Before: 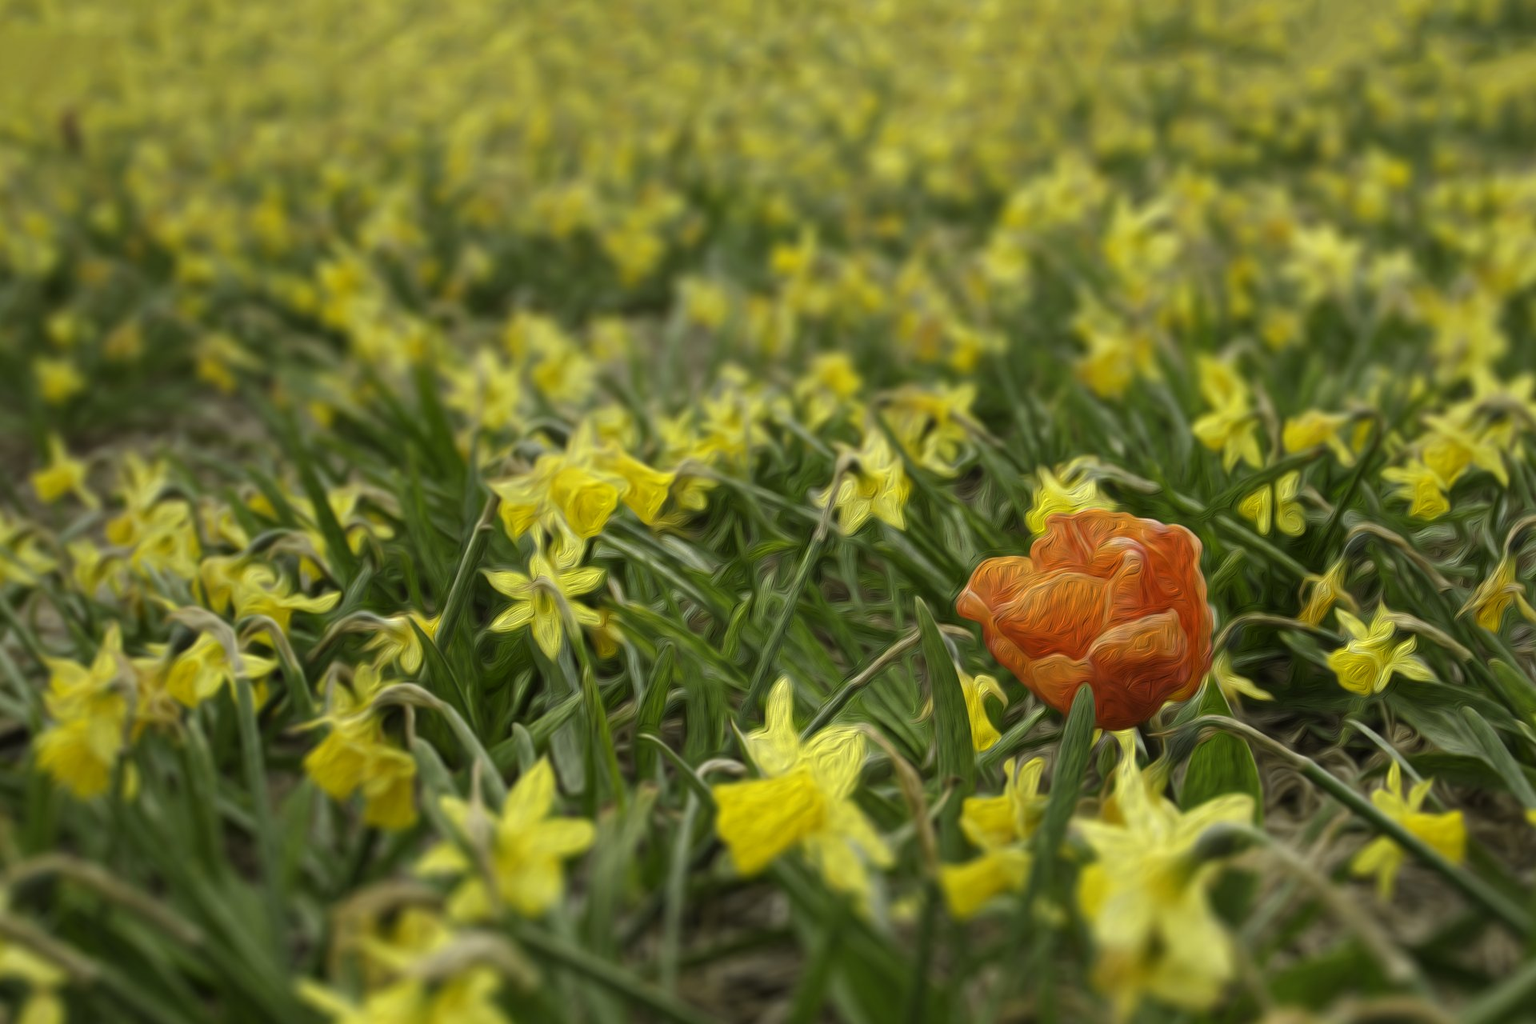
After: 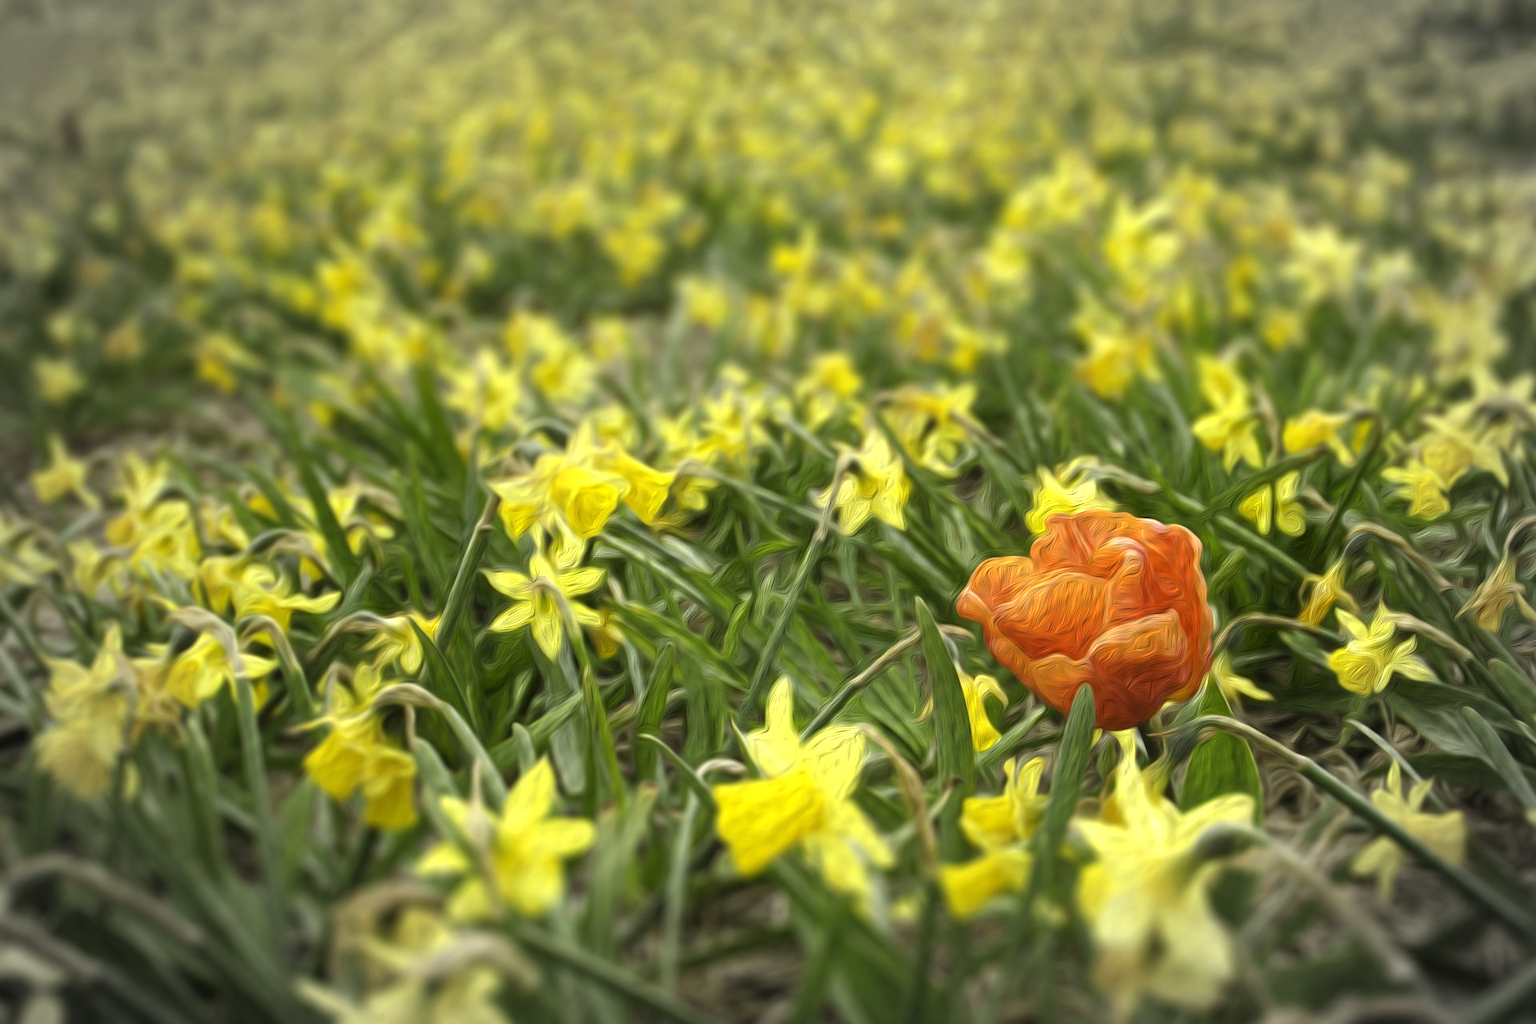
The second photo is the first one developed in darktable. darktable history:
vignetting: fall-off start 79.43%, saturation -0.649, width/height ratio 1.327, unbound false
exposure: black level correction 0, exposure 0.7 EV, compensate exposure bias true, compensate highlight preservation false
